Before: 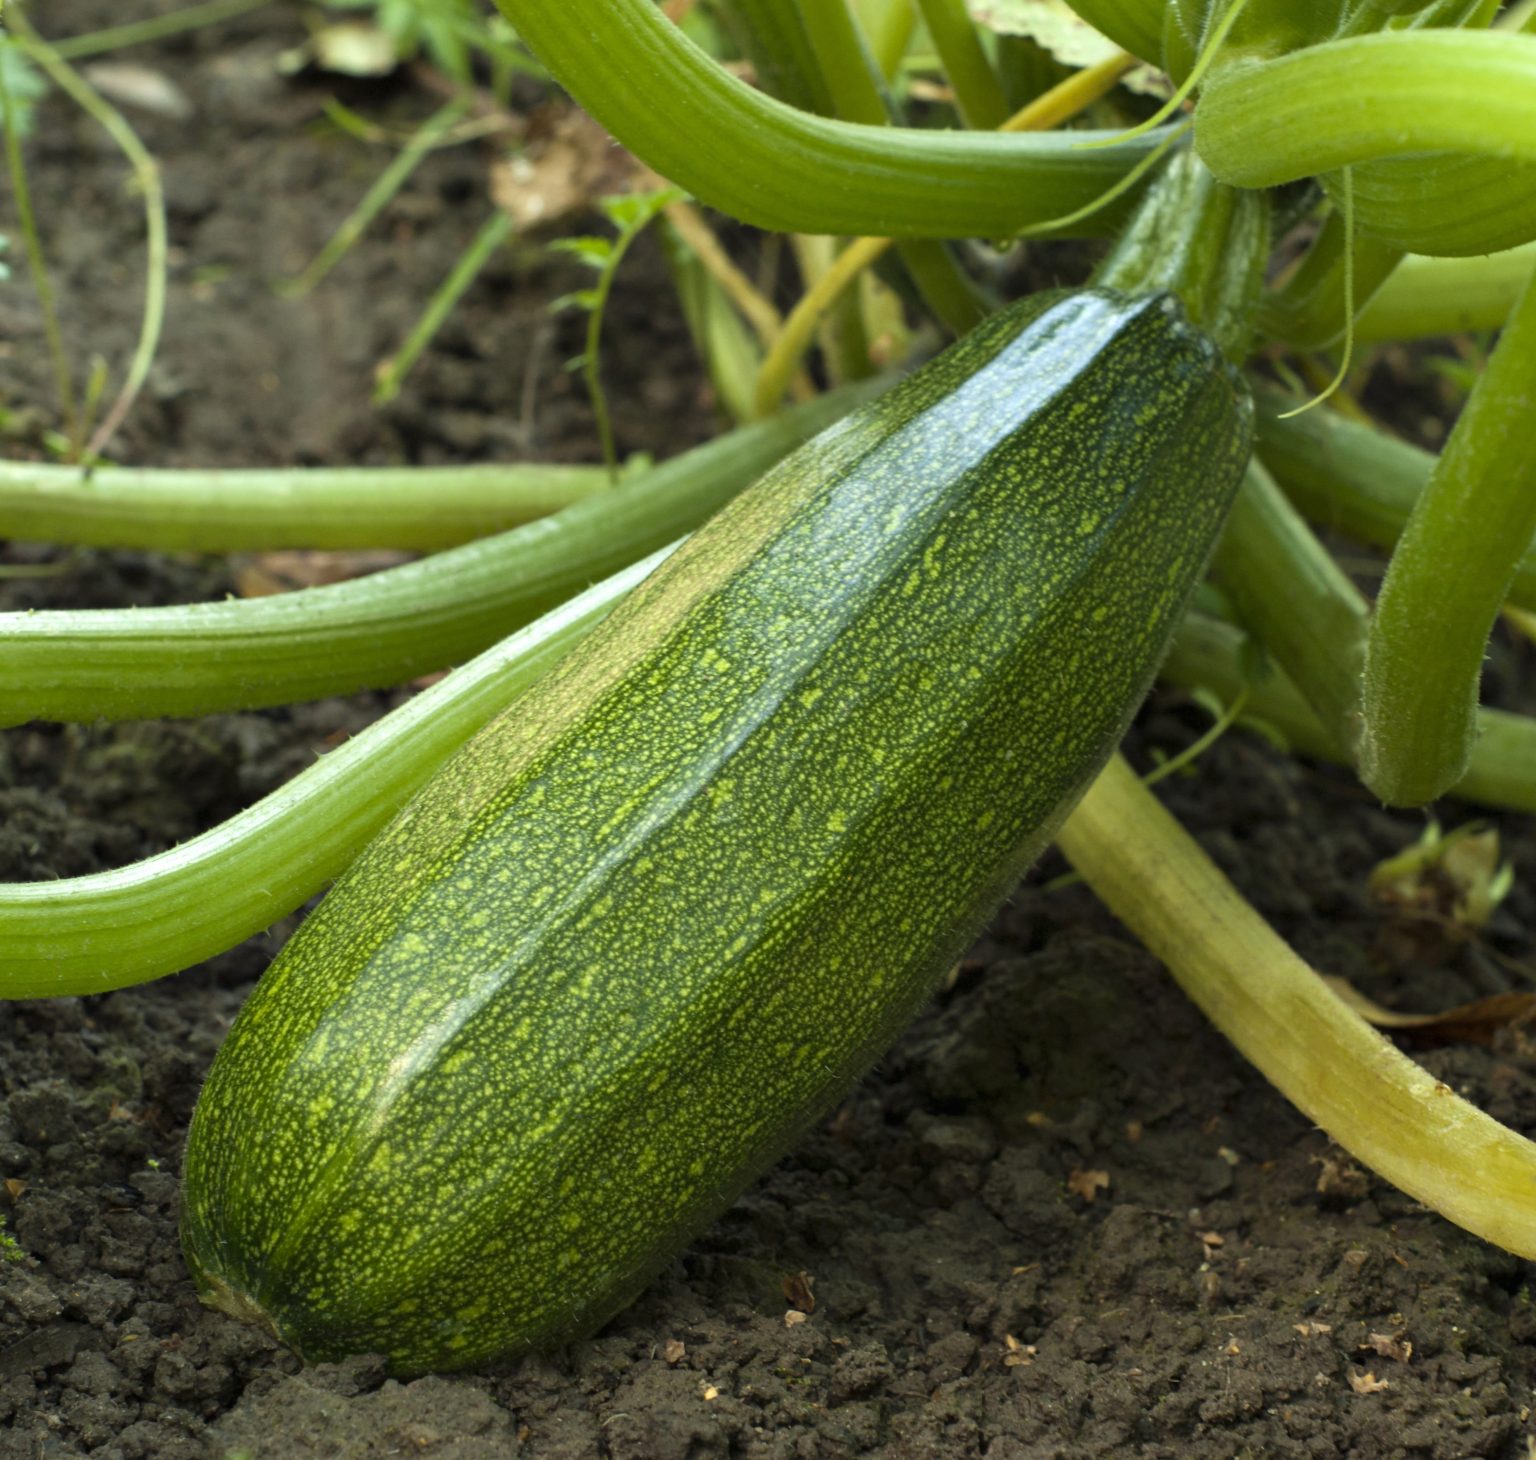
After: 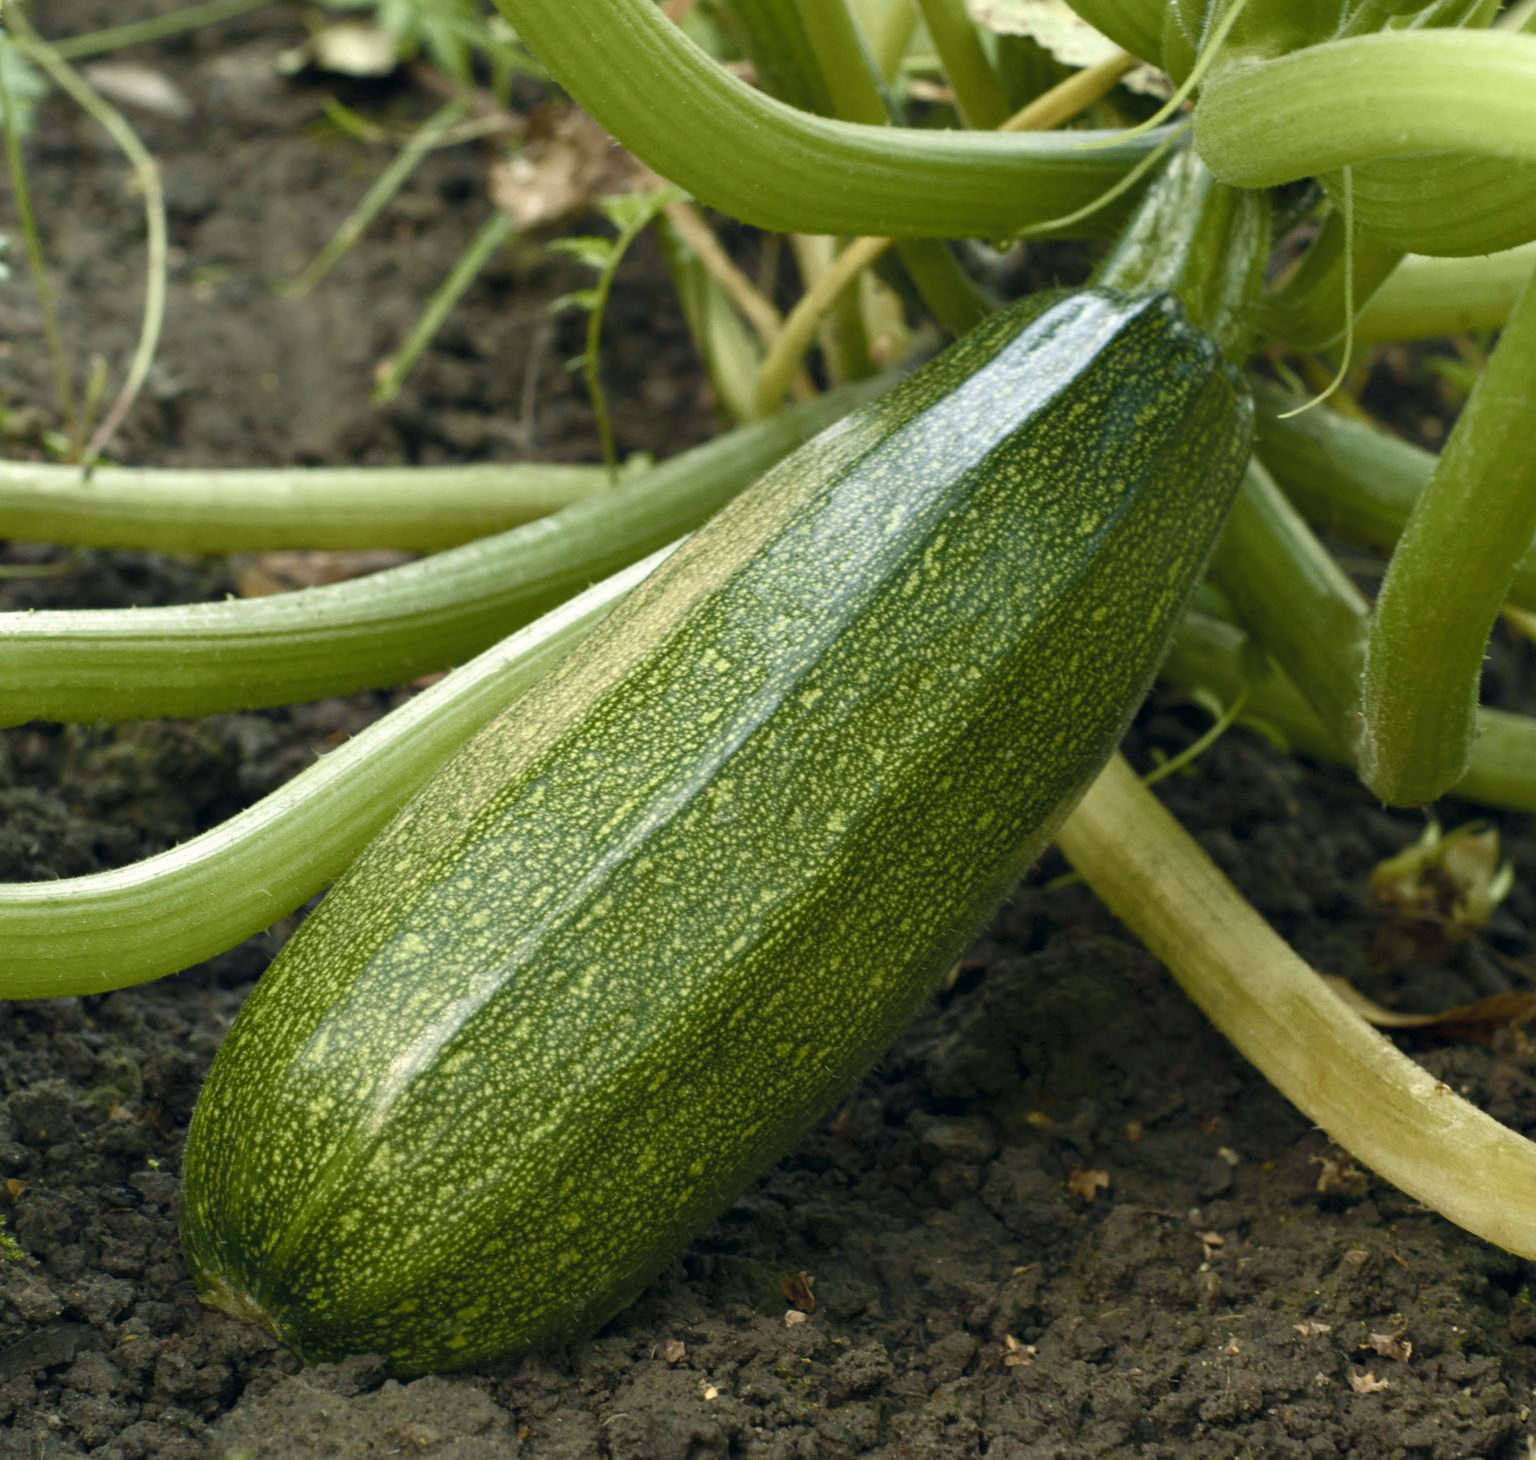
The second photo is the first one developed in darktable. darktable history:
color correction: highlights a* 2.83, highlights b* 5.01, shadows a* -2.68, shadows b* -4.85, saturation 0.792
color balance rgb: perceptual saturation grading › global saturation 20%, perceptual saturation grading › highlights -48.948%, perceptual saturation grading › shadows 24.359%, global vibrance 19.813%
